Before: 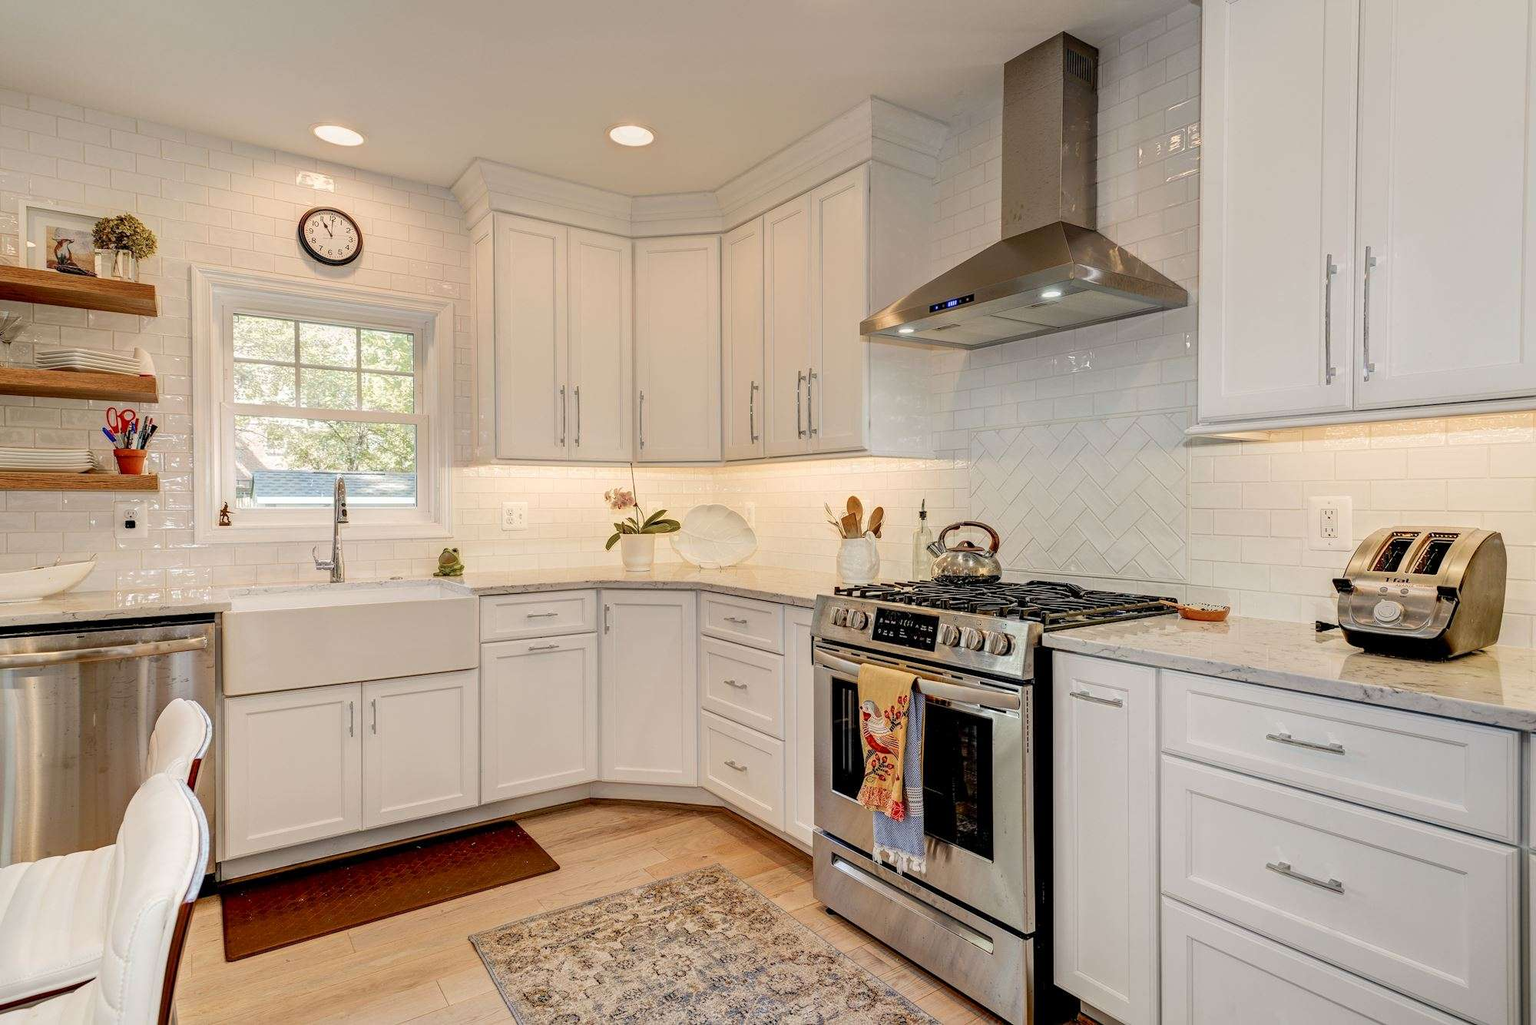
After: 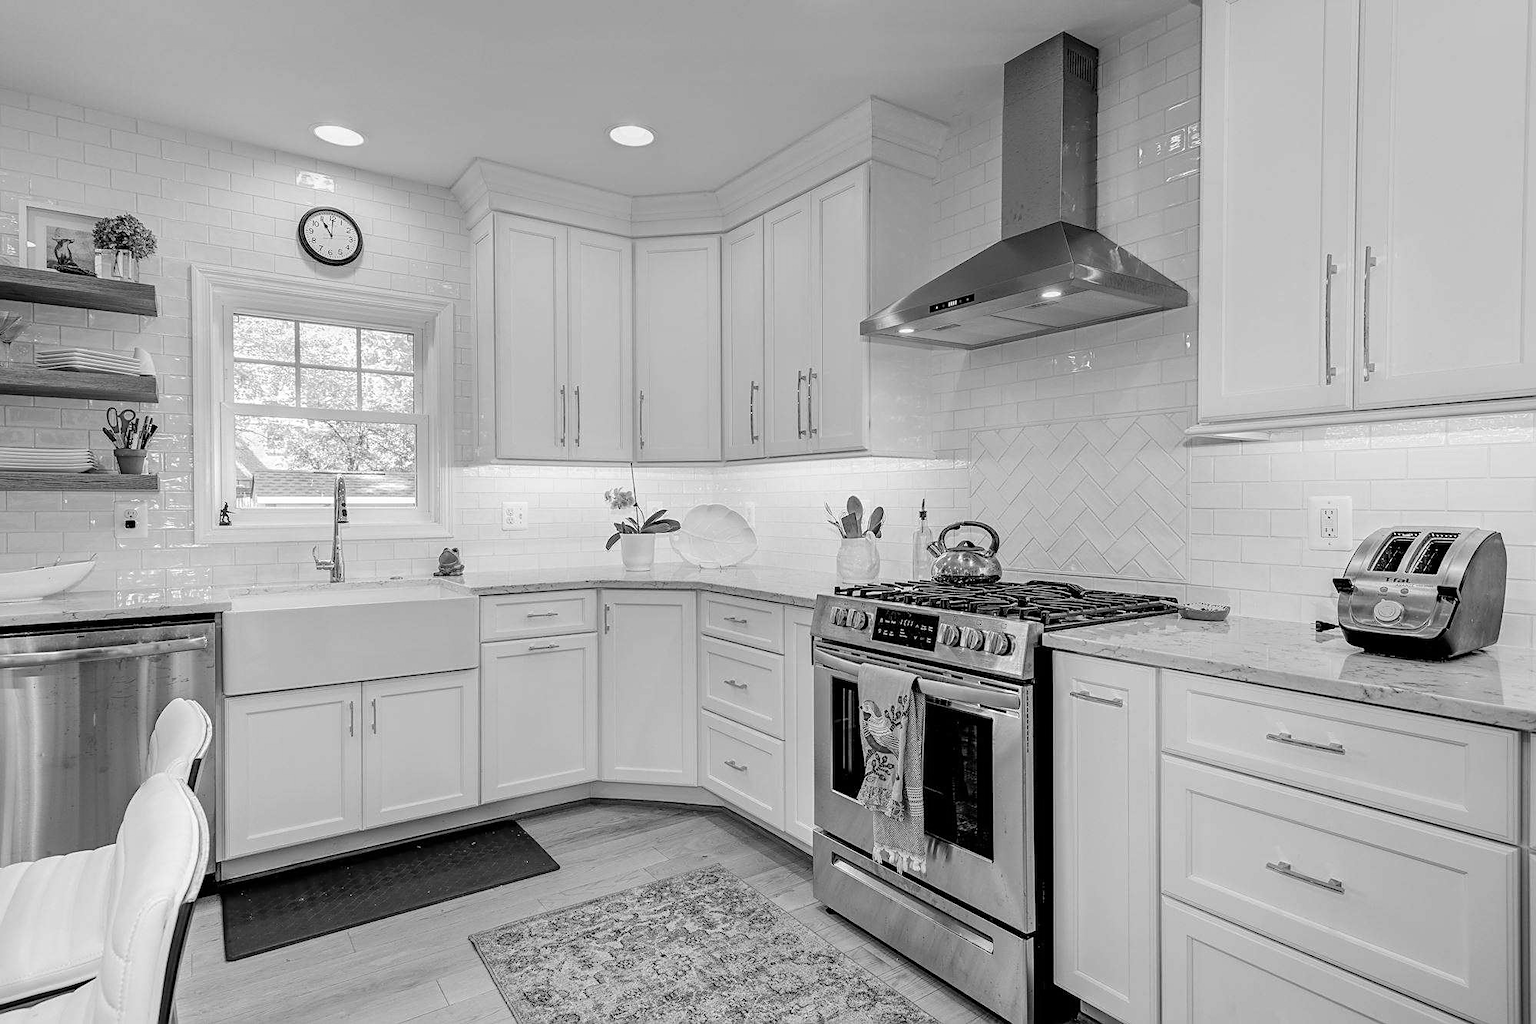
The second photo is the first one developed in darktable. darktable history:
sharpen: radius 1.864, amount 0.398, threshold 1.271
monochrome: on, module defaults
